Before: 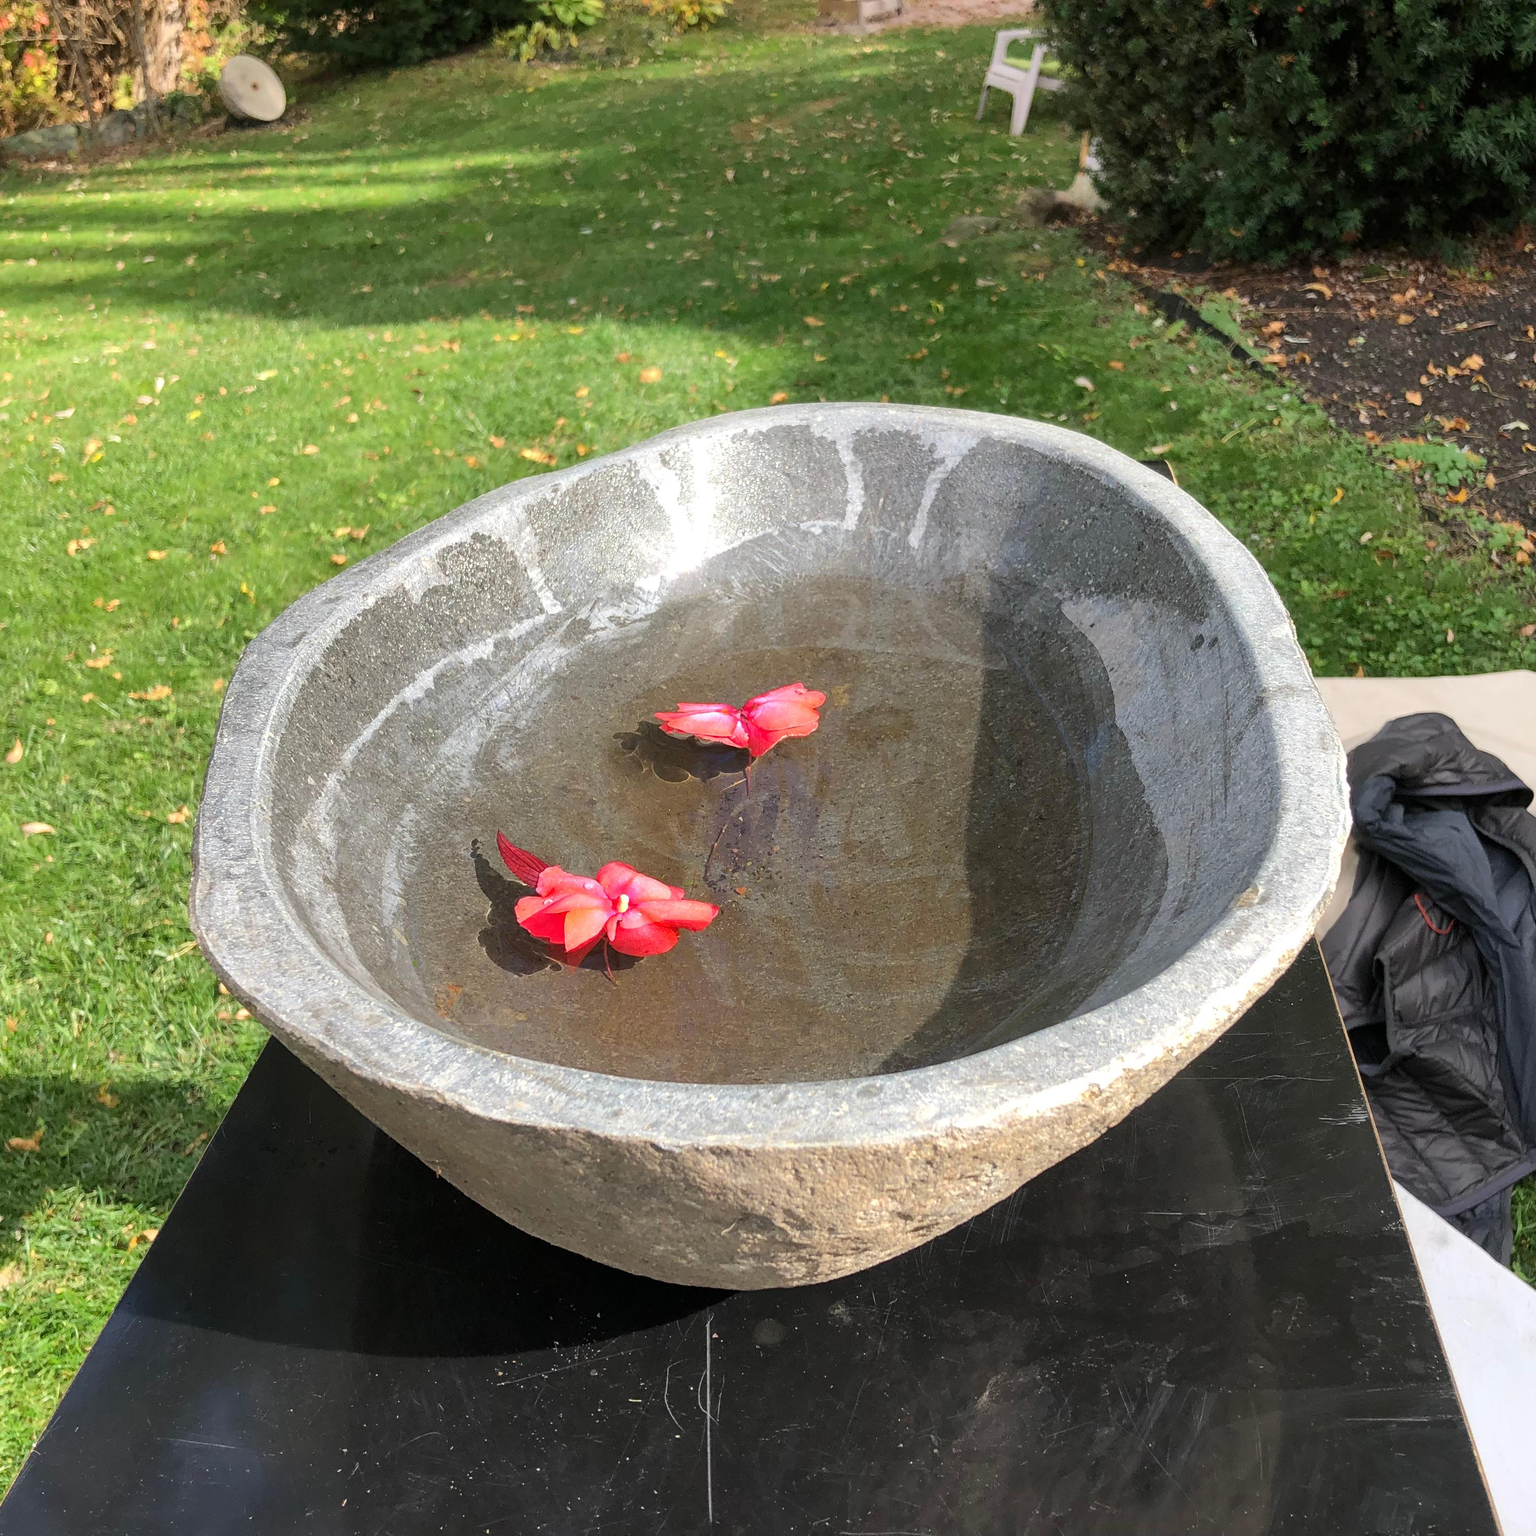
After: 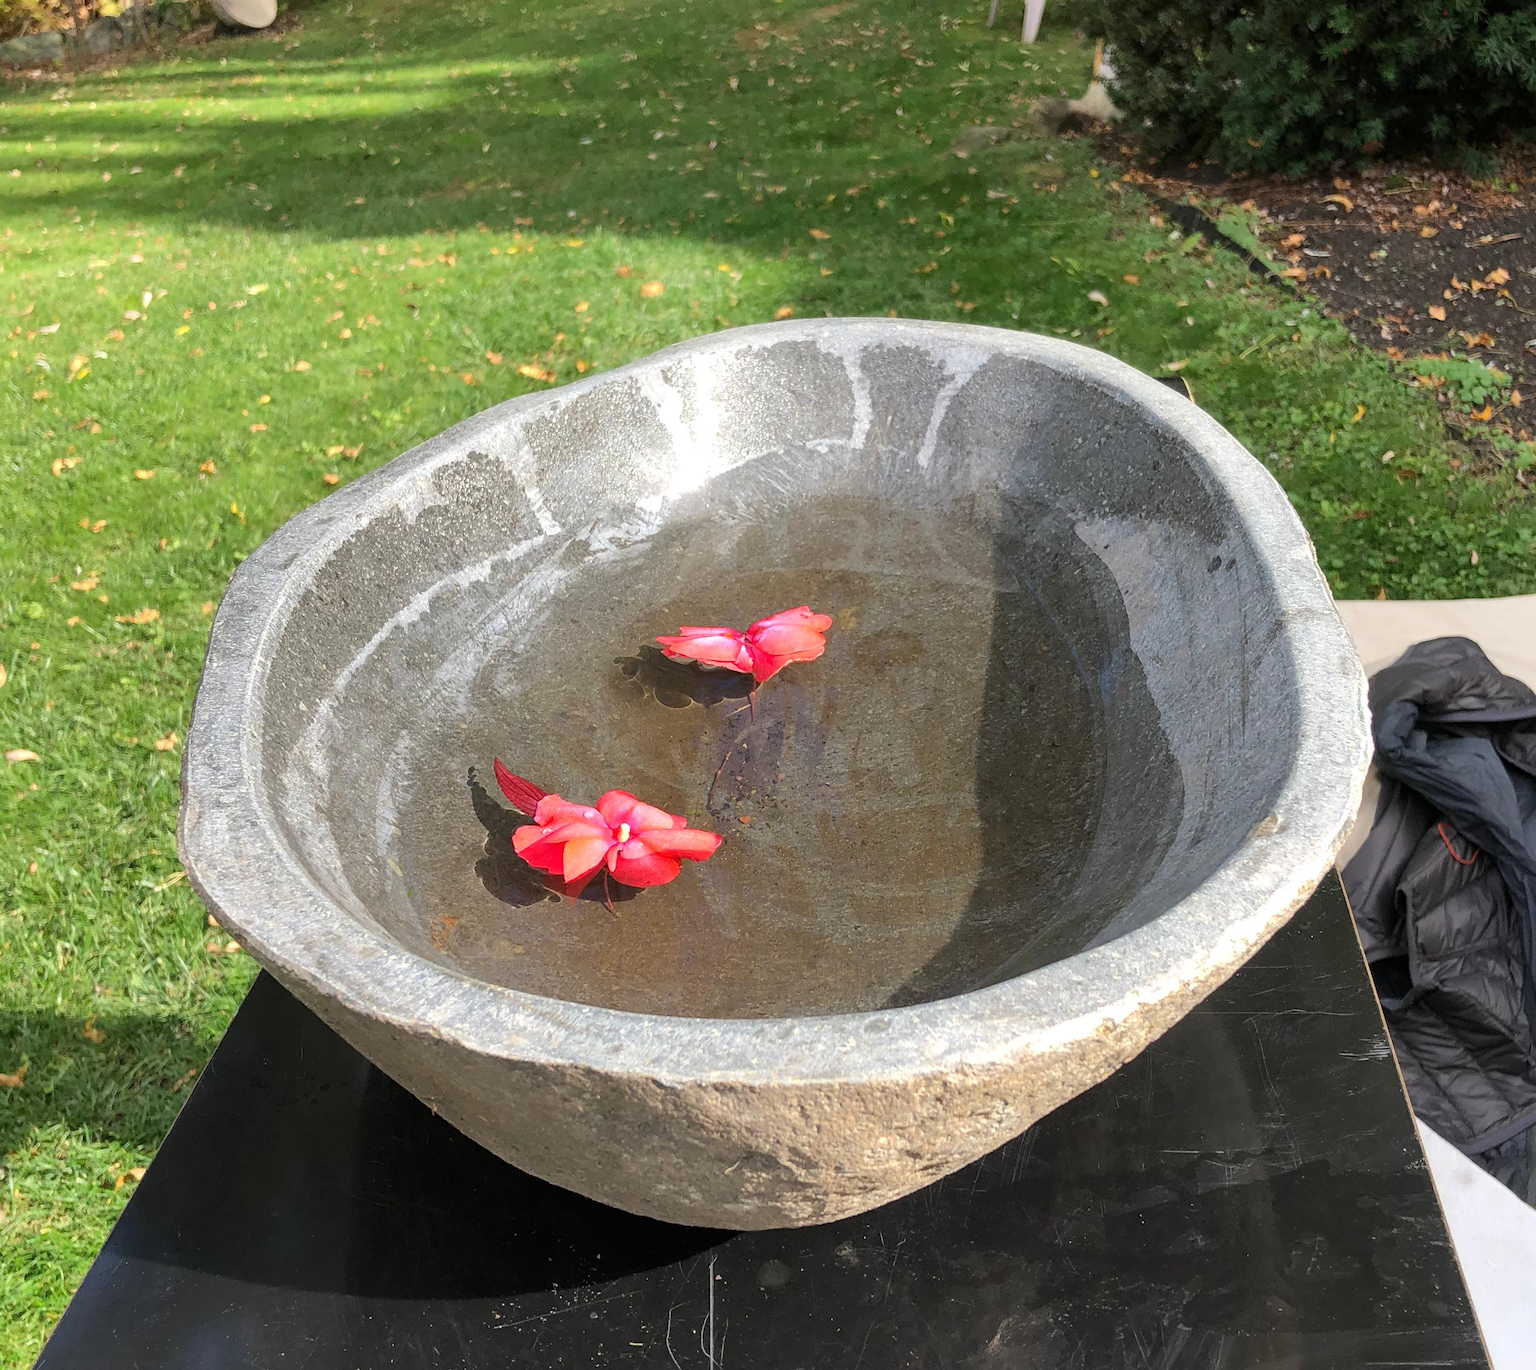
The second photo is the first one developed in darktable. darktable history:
crop: left 1.115%, top 6.132%, right 1.646%, bottom 7.107%
